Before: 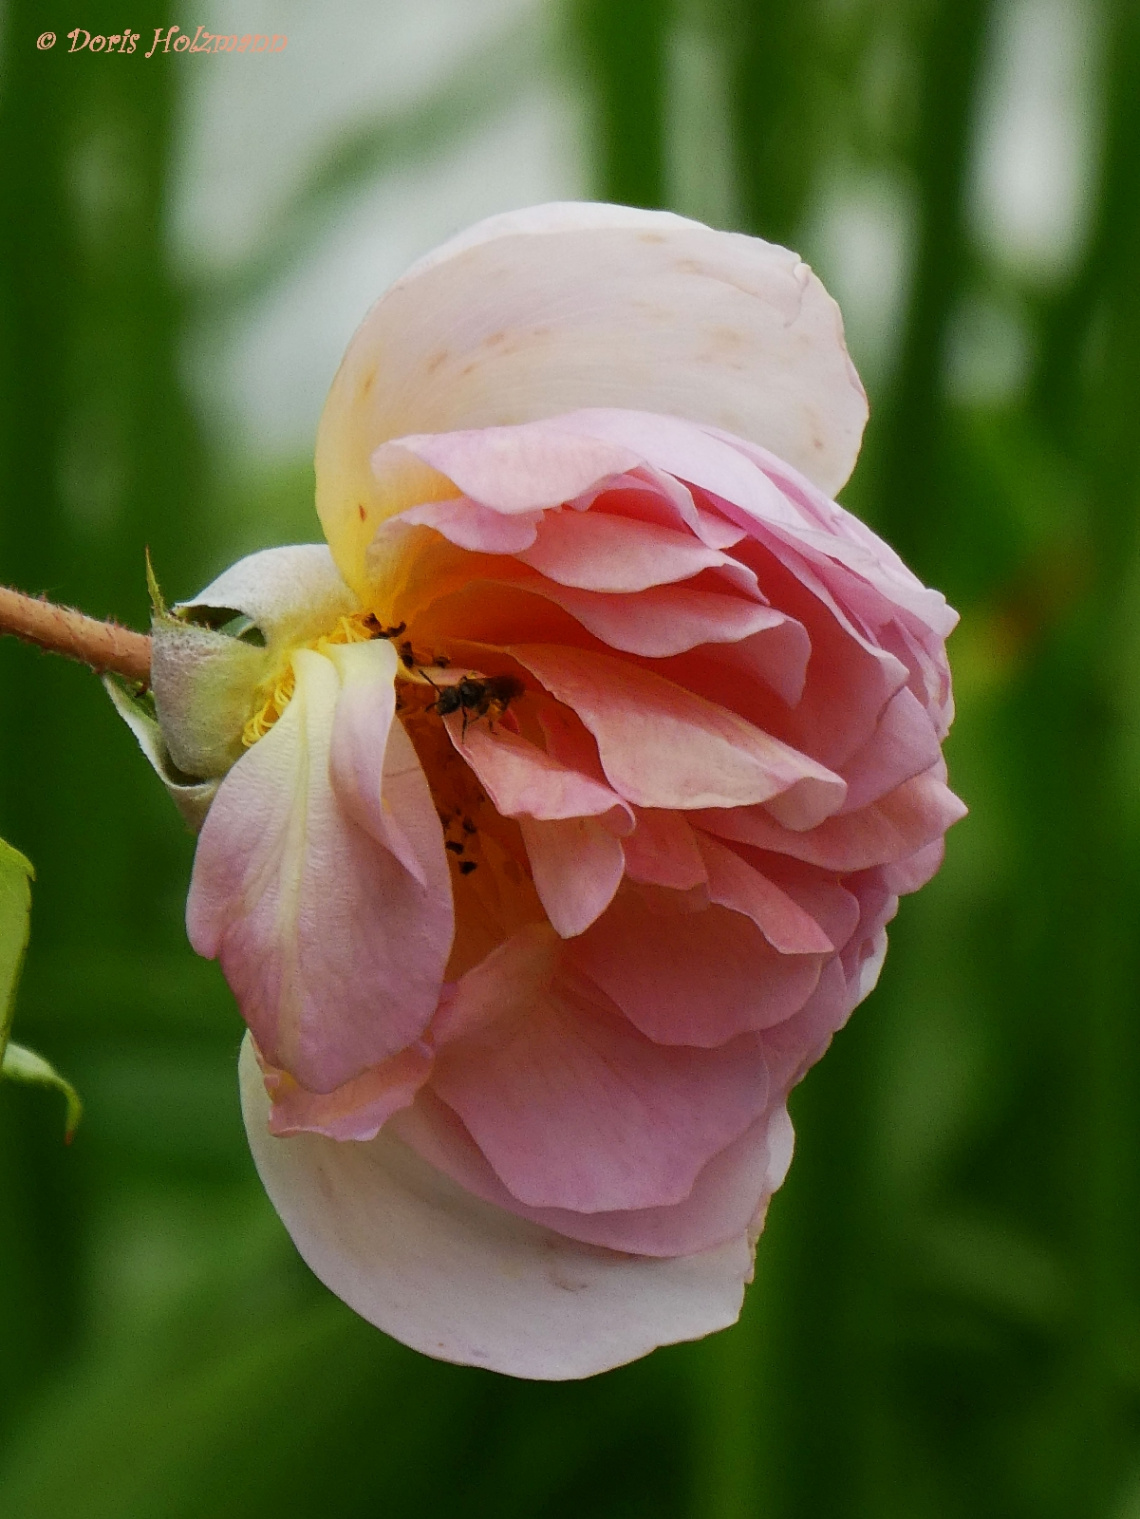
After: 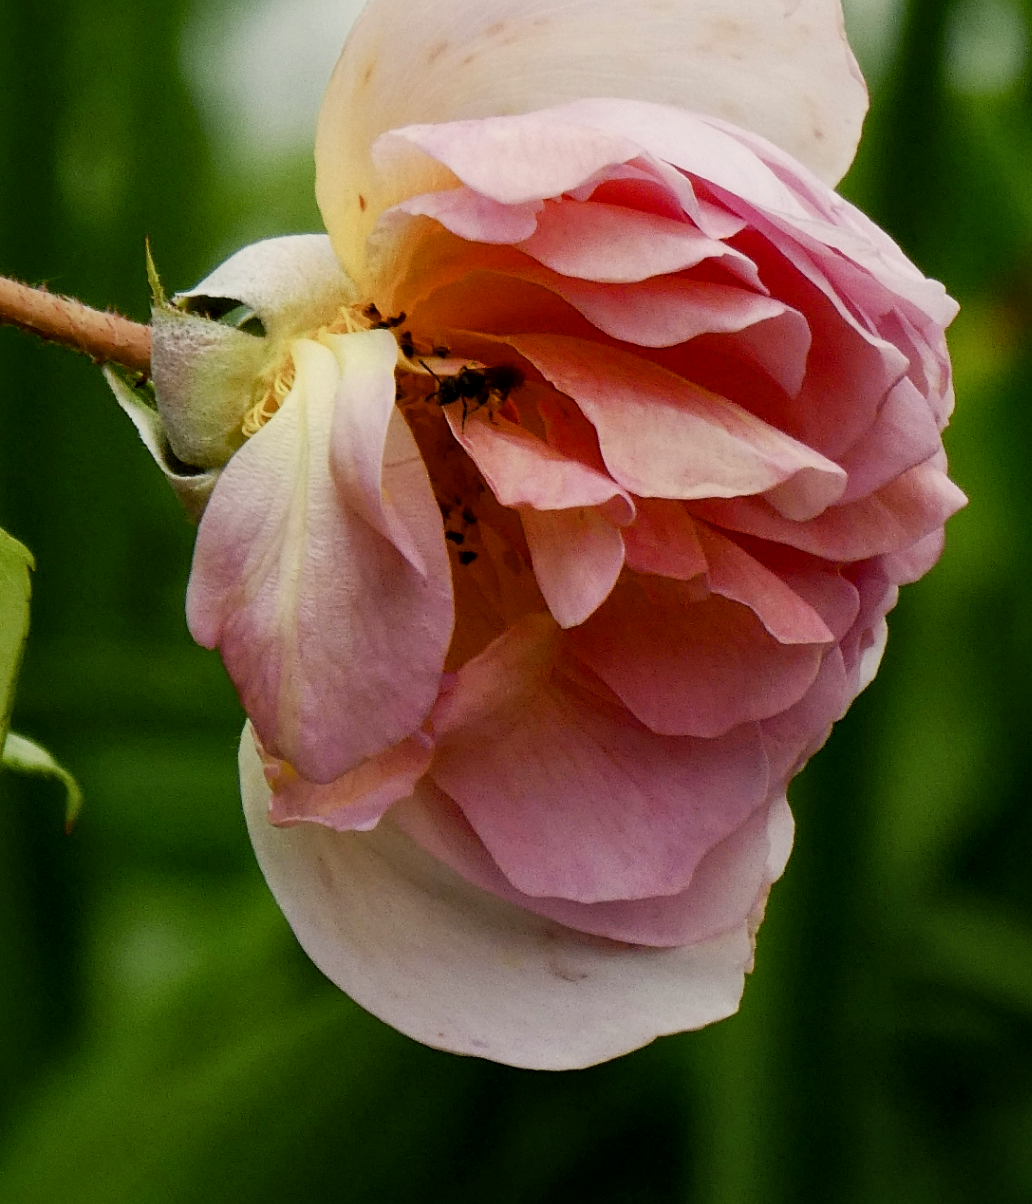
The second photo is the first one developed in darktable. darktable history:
filmic rgb: middle gray luminance 21.76%, black relative exposure -14.04 EV, white relative exposure 2.98 EV, target black luminance 0%, hardness 8.81, latitude 60.31%, contrast 1.212, highlights saturation mix 3.57%, shadows ↔ highlights balance 41.22%
color balance rgb: highlights gain › chroma 2.99%, highlights gain › hue 76.87°, linear chroma grading › global chroma 8.904%, perceptual saturation grading › global saturation 0.362%, perceptual saturation grading › highlights -32.542%, perceptual saturation grading › mid-tones 5.922%, perceptual saturation grading › shadows 18.877%
crop: top 20.439%, right 9.452%, bottom 0.247%
local contrast: mode bilateral grid, contrast 21, coarseness 49, detail 128%, midtone range 0.2
